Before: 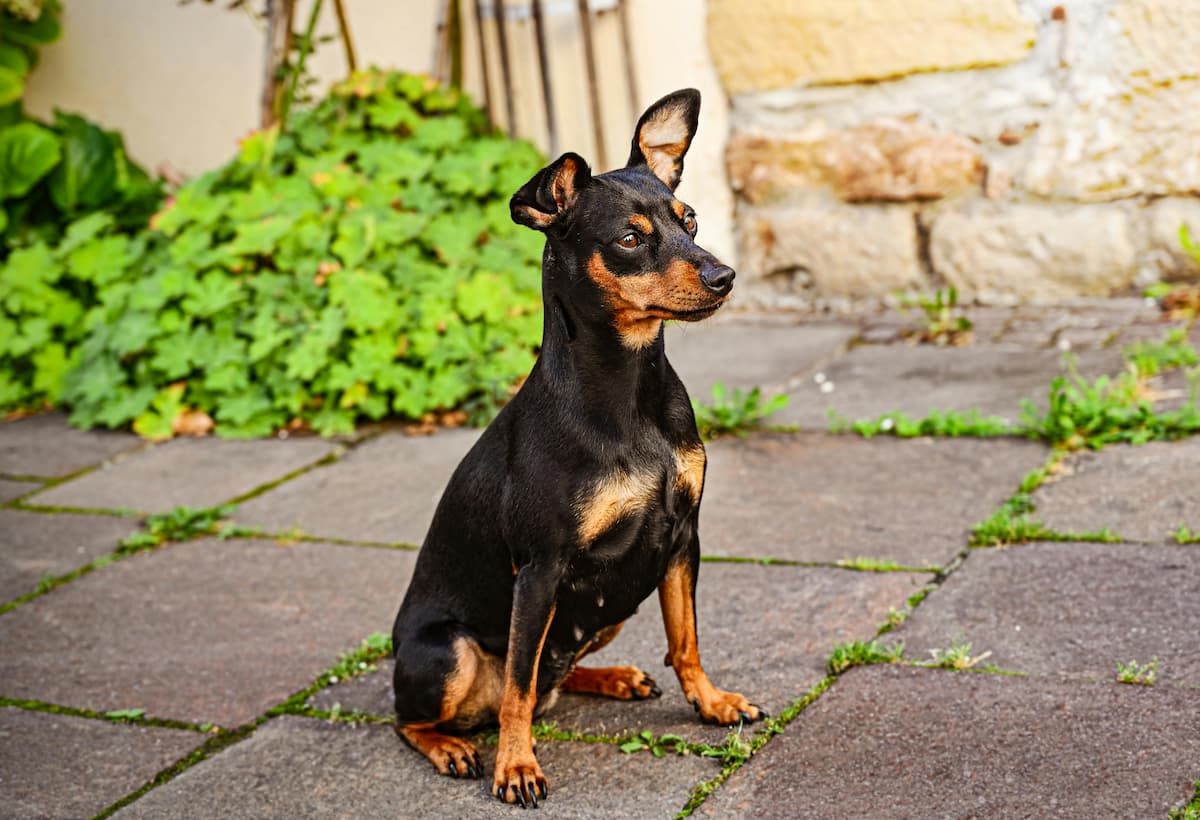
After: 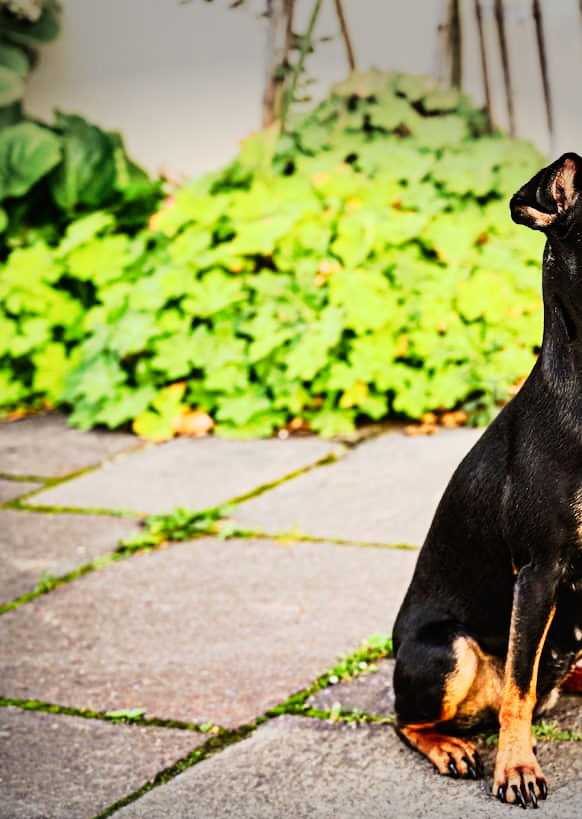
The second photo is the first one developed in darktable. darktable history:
vignetting: fall-off start 99.55%, center (-0.036, 0.149), width/height ratio 1.325
crop and rotate: left 0.009%, top 0%, right 51.41%
tone curve: curves: ch0 [(0, 0.006) (0.037, 0.022) (0.123, 0.105) (0.19, 0.173) (0.277, 0.279) (0.474, 0.517) (0.597, 0.662) (0.687, 0.774) (0.855, 0.891) (1, 0.982)]; ch1 [(0, 0) (0.243, 0.245) (0.422, 0.415) (0.493, 0.498) (0.508, 0.503) (0.531, 0.55) (0.551, 0.582) (0.626, 0.672) (0.694, 0.732) (1, 1)]; ch2 [(0, 0) (0.249, 0.216) (0.356, 0.329) (0.424, 0.442) (0.476, 0.477) (0.498, 0.503) (0.517, 0.524) (0.532, 0.547) (0.562, 0.592) (0.614, 0.657) (0.706, 0.748) (0.808, 0.809) (0.991, 0.968)], preserve colors none
base curve: curves: ch0 [(0, 0) (0.028, 0.03) (0.121, 0.232) (0.46, 0.748) (0.859, 0.968) (1, 1)]
